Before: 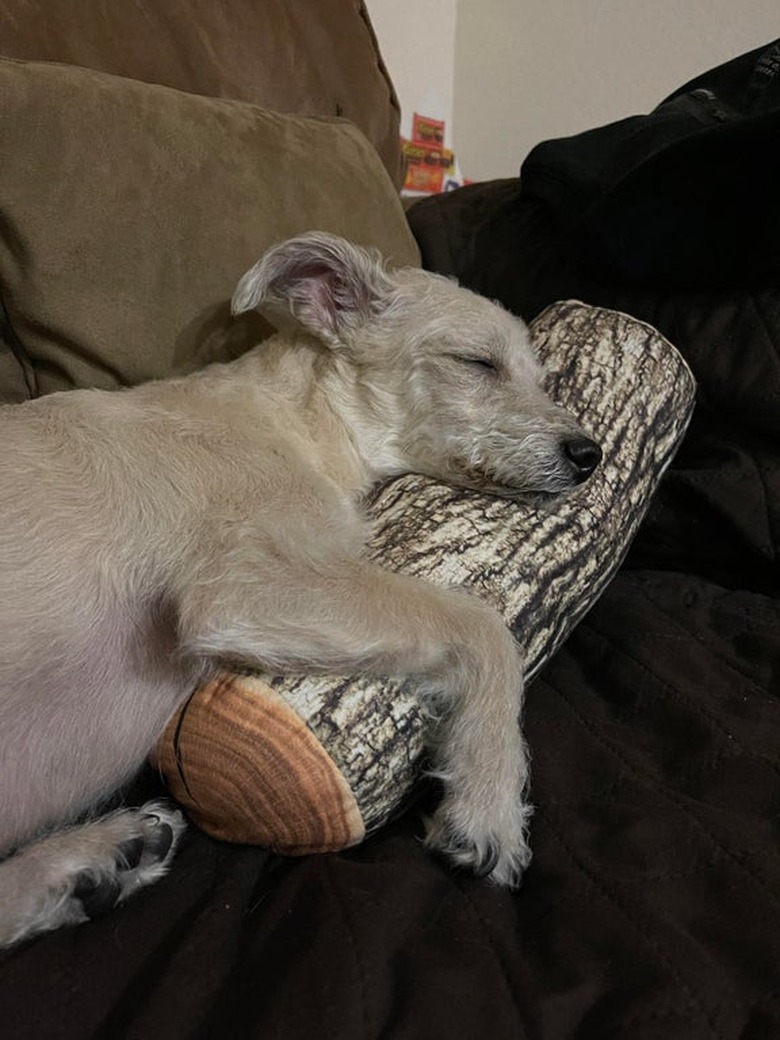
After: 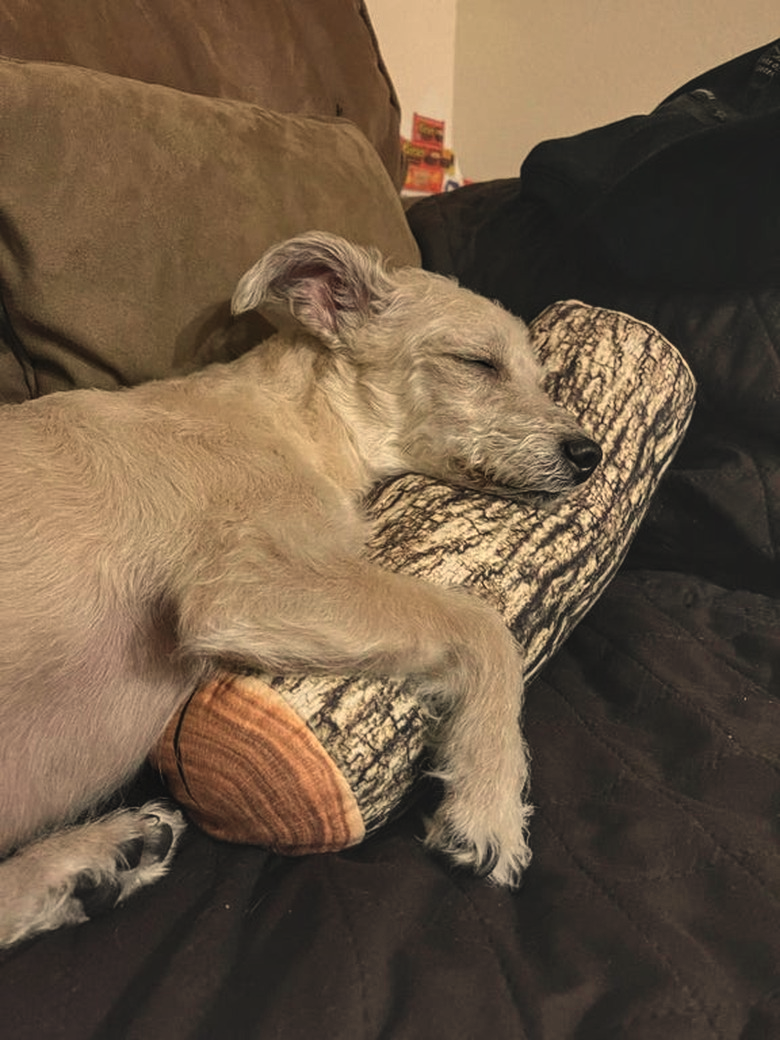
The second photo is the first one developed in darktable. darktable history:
local contrast: on, module defaults
exposure: black level correction -0.008, exposure 0.067 EV, compensate highlight preservation false
shadows and highlights: white point adjustment 1, soften with gaussian
white balance: red 1.138, green 0.996, blue 0.812
